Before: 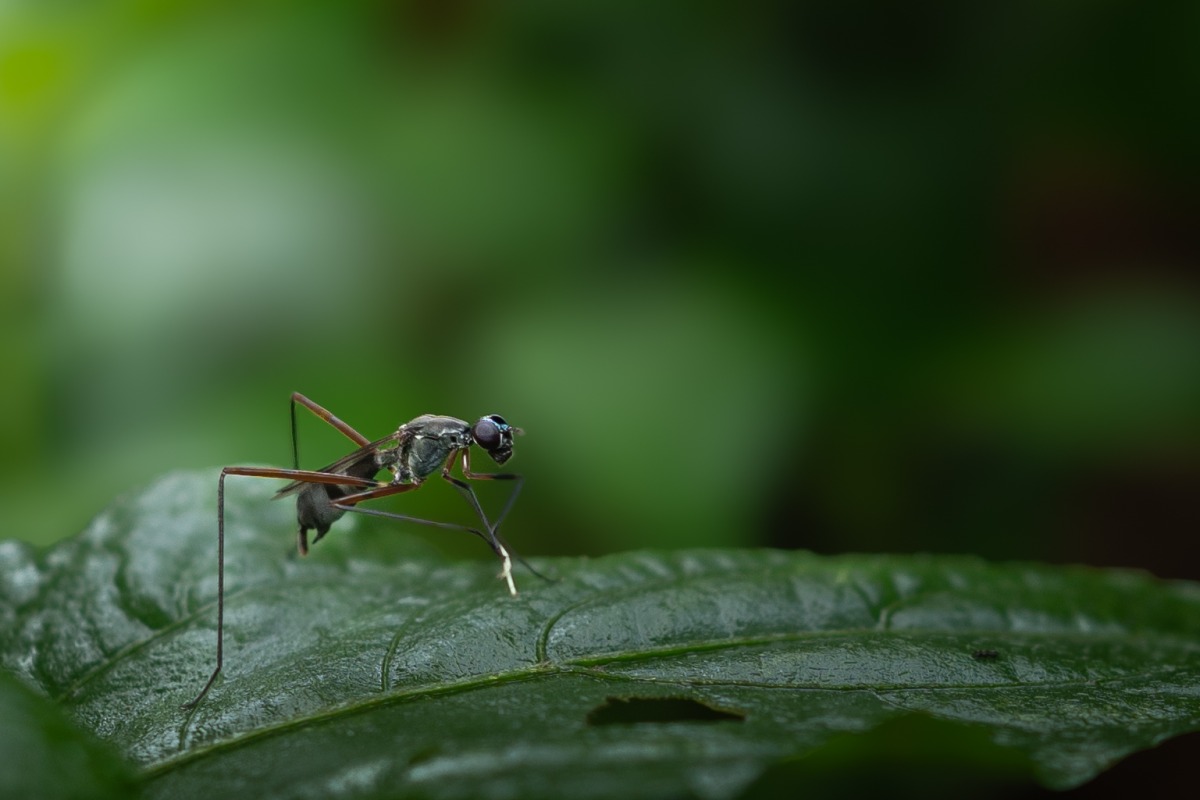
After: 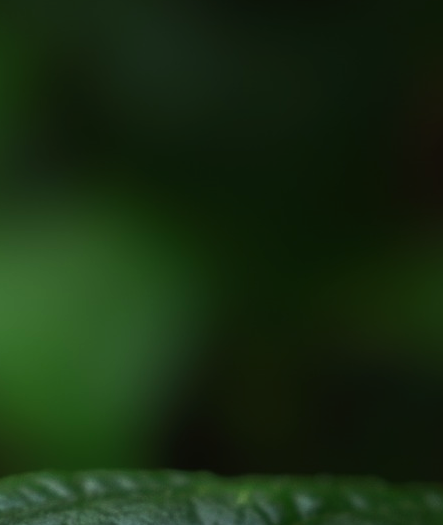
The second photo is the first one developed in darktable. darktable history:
crop and rotate: left 49.936%, top 10.094%, right 13.136%, bottom 24.256%
tone curve: curves: ch0 [(0, 0) (0.003, 0.003) (0.011, 0.012) (0.025, 0.024) (0.044, 0.039) (0.069, 0.052) (0.1, 0.072) (0.136, 0.097) (0.177, 0.128) (0.224, 0.168) (0.277, 0.217) (0.335, 0.276) (0.399, 0.345) (0.468, 0.429) (0.543, 0.524) (0.623, 0.628) (0.709, 0.732) (0.801, 0.829) (0.898, 0.919) (1, 1)], preserve colors none
